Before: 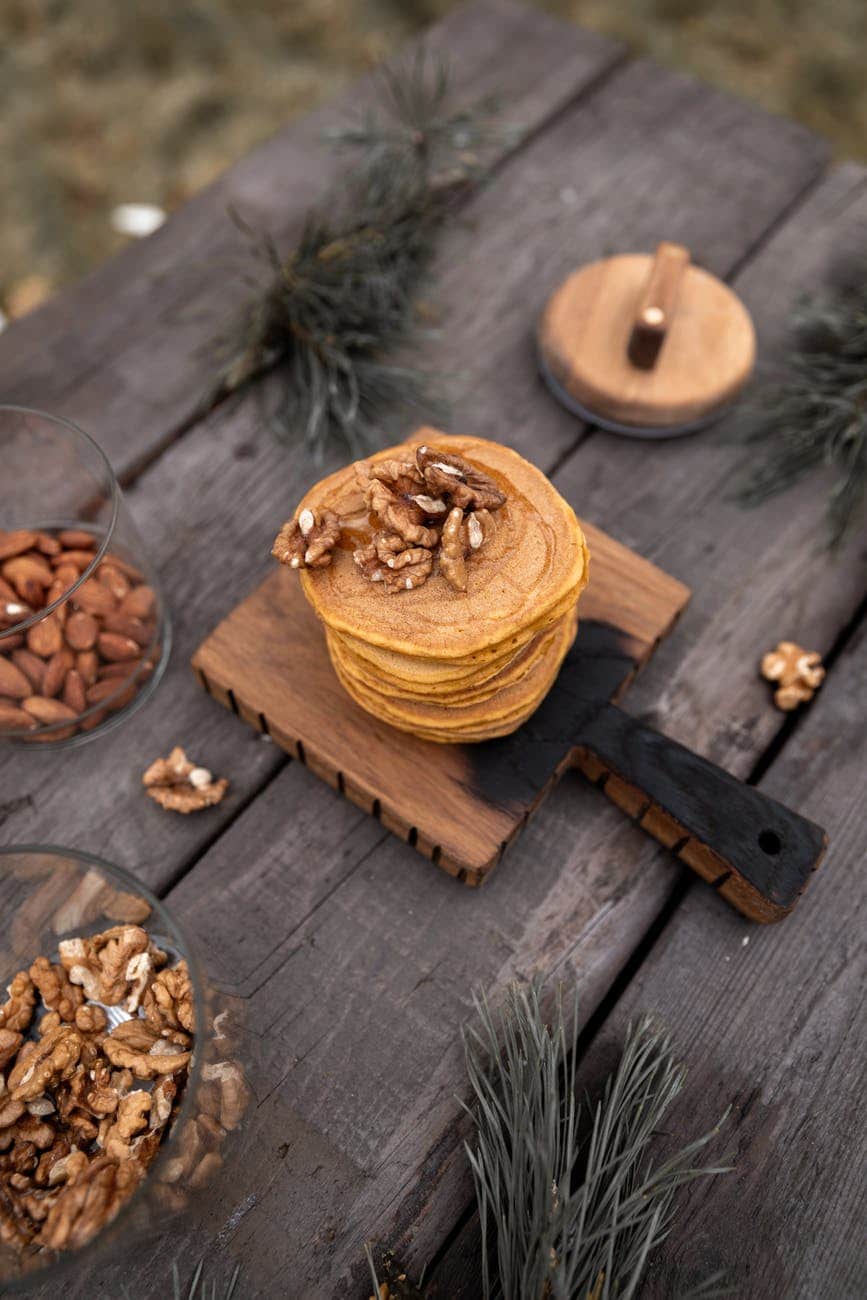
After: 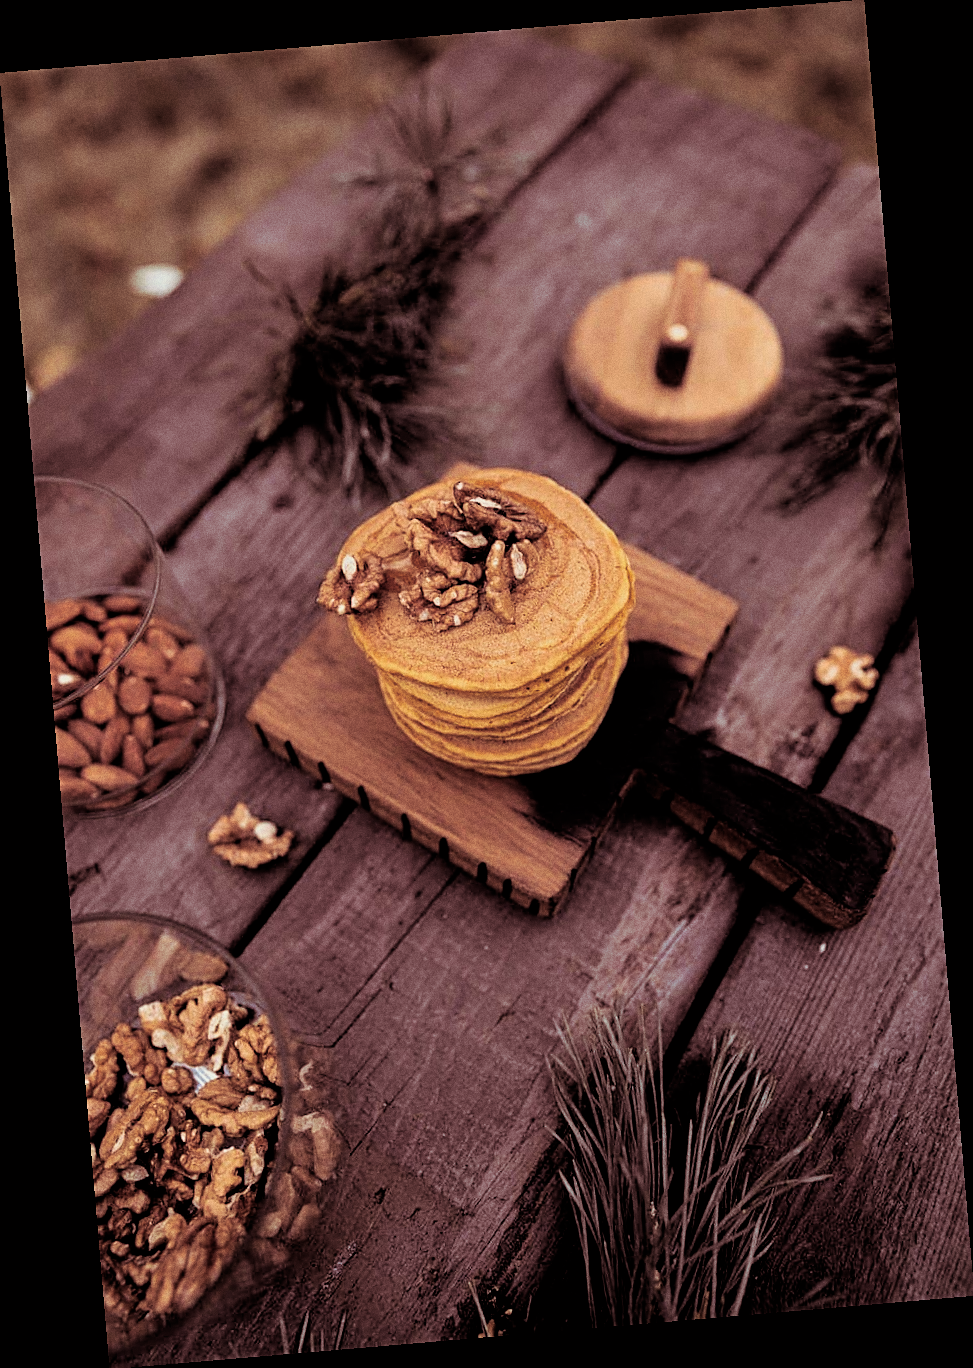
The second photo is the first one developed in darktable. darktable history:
rotate and perspective: rotation -4.86°, automatic cropping off
velvia: on, module defaults
split-toning: on, module defaults
white balance: emerald 1
filmic rgb: black relative exposure -3.86 EV, white relative exposure 3.48 EV, hardness 2.63, contrast 1.103
sharpen: on, module defaults
grain: coarseness 0.09 ISO
